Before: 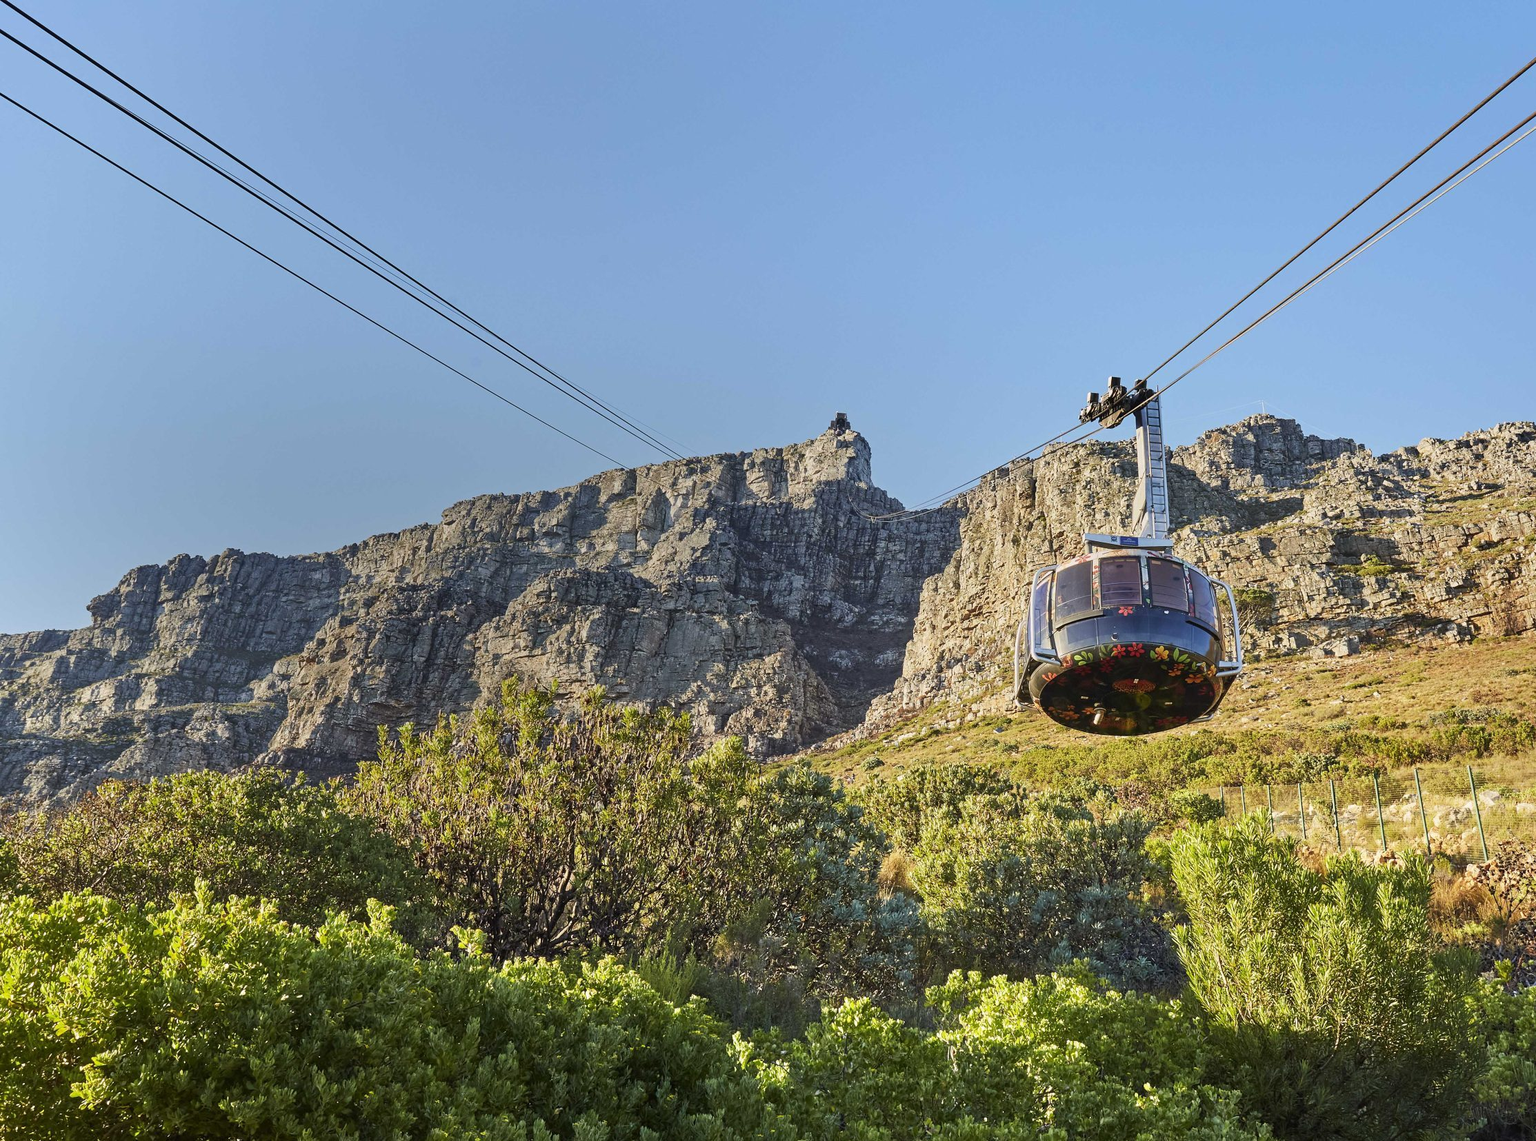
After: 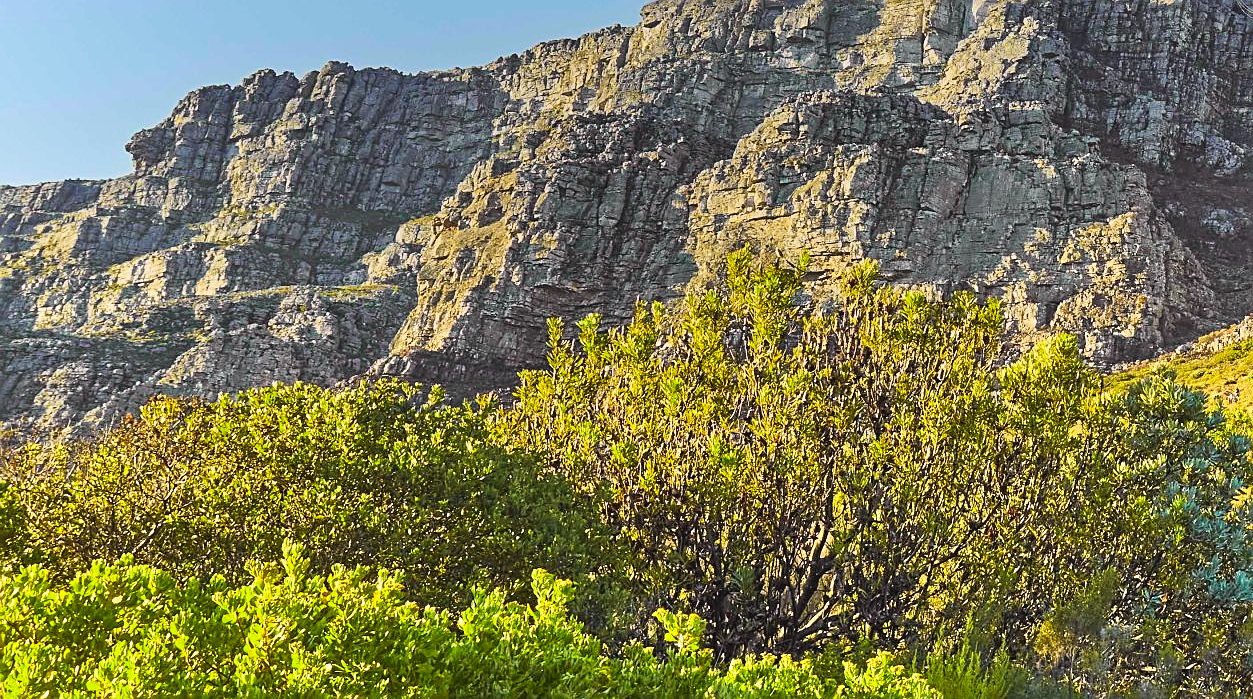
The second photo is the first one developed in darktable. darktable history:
color balance rgb: global offset › luminance 0.744%, perceptual saturation grading › global saturation 25.235%, global vibrance 7.855%
crop: top 44.41%, right 43.7%, bottom 13.334%
exposure: compensate exposure bias true, compensate highlight preservation false
tone curve: curves: ch0 [(0, 0) (0.062, 0.037) (0.142, 0.138) (0.359, 0.419) (0.469, 0.544) (0.634, 0.722) (0.839, 0.909) (0.998, 0.978)]; ch1 [(0, 0) (0.437, 0.408) (0.472, 0.47) (0.502, 0.503) (0.527, 0.523) (0.559, 0.573) (0.608, 0.665) (0.669, 0.748) (0.859, 0.899) (1, 1)]; ch2 [(0, 0) (0.33, 0.301) (0.421, 0.443) (0.473, 0.498) (0.502, 0.5) (0.535, 0.531) (0.575, 0.603) (0.608, 0.667) (1, 1)], color space Lab, independent channels, preserve colors none
sharpen: on, module defaults
velvia: strength 44.58%
